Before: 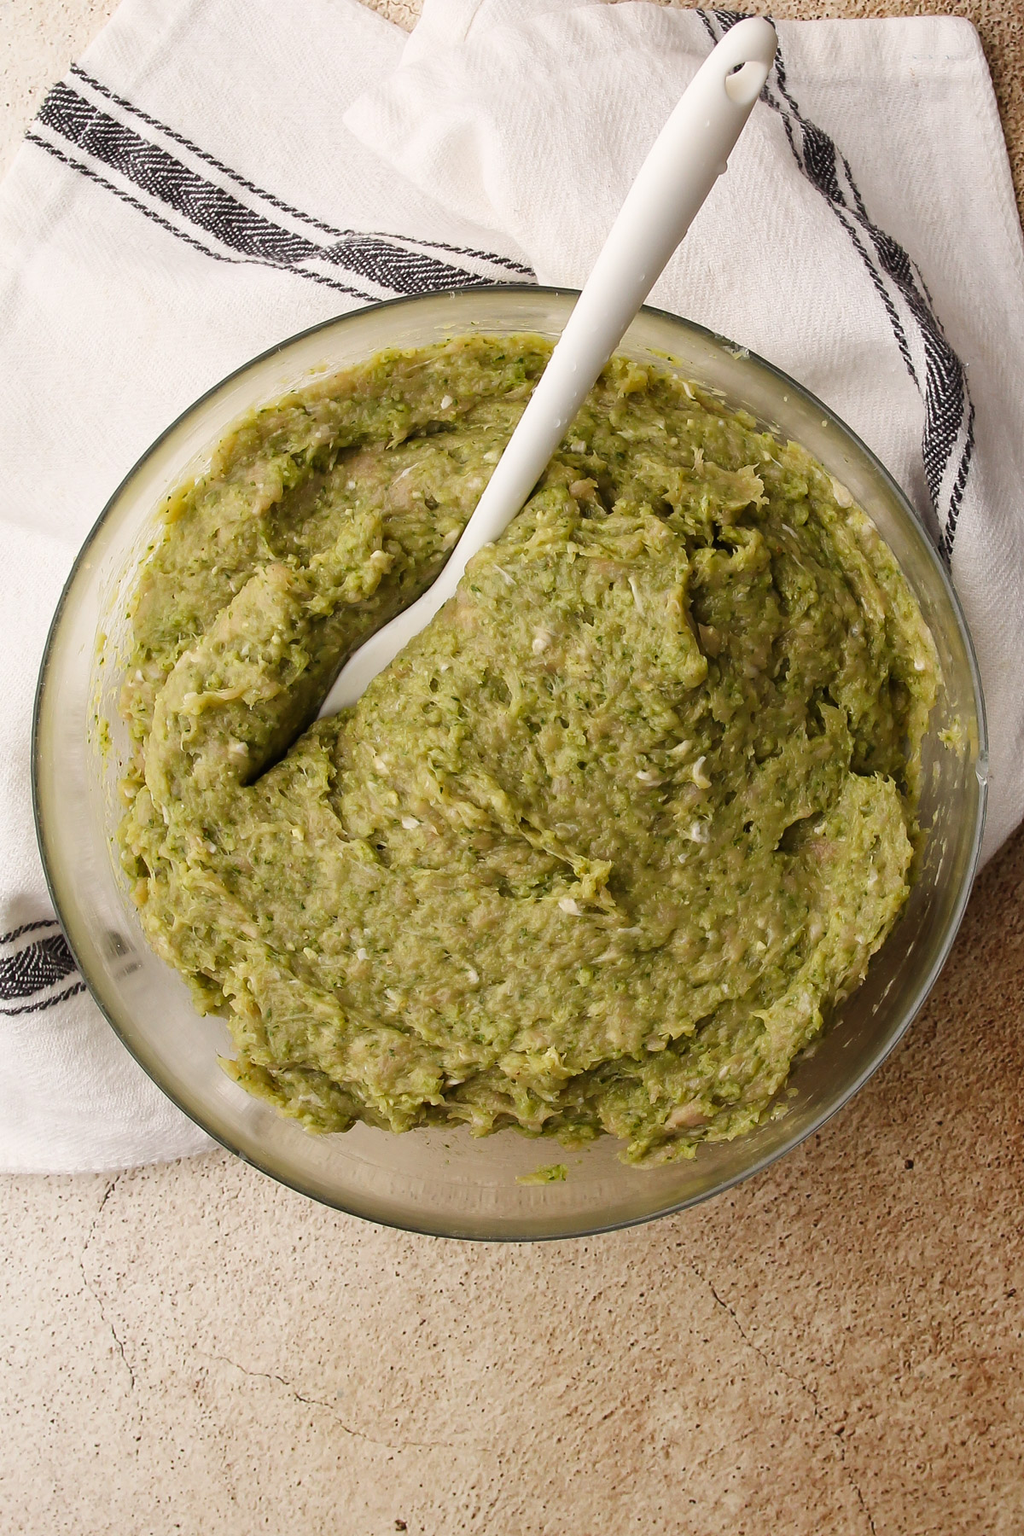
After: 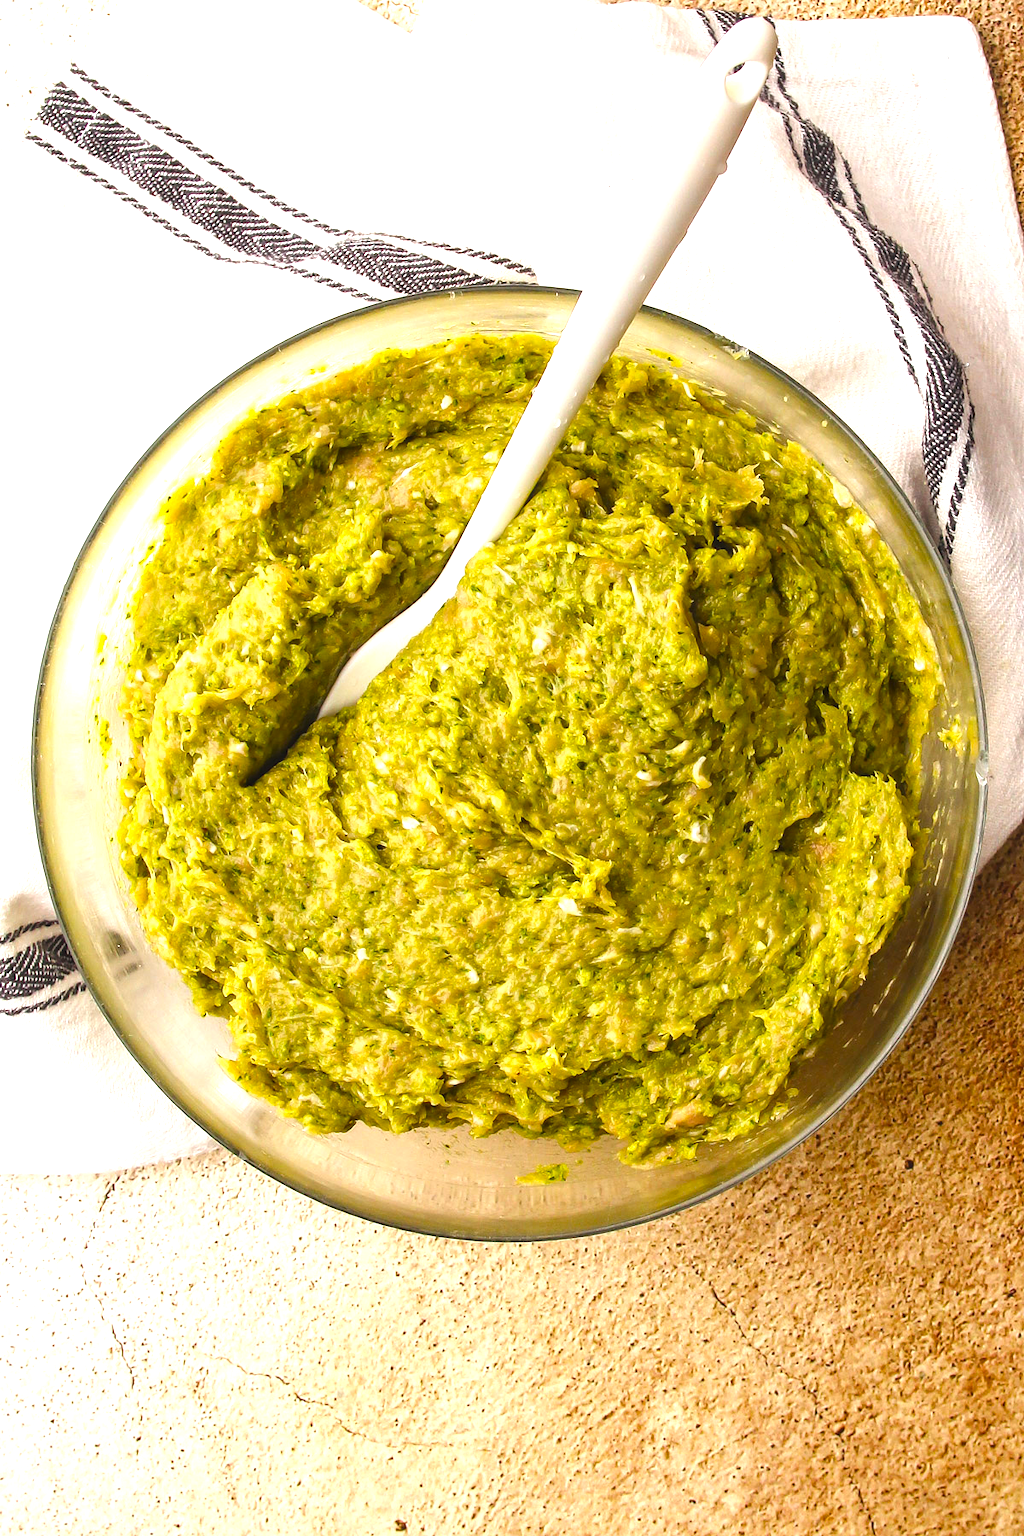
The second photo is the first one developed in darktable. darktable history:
local contrast: detail 130%
exposure: black level correction -0.005, exposure 1.002 EV, compensate highlight preservation false
color balance rgb: linear chroma grading › global chroma 15%, perceptual saturation grading › global saturation 30%
